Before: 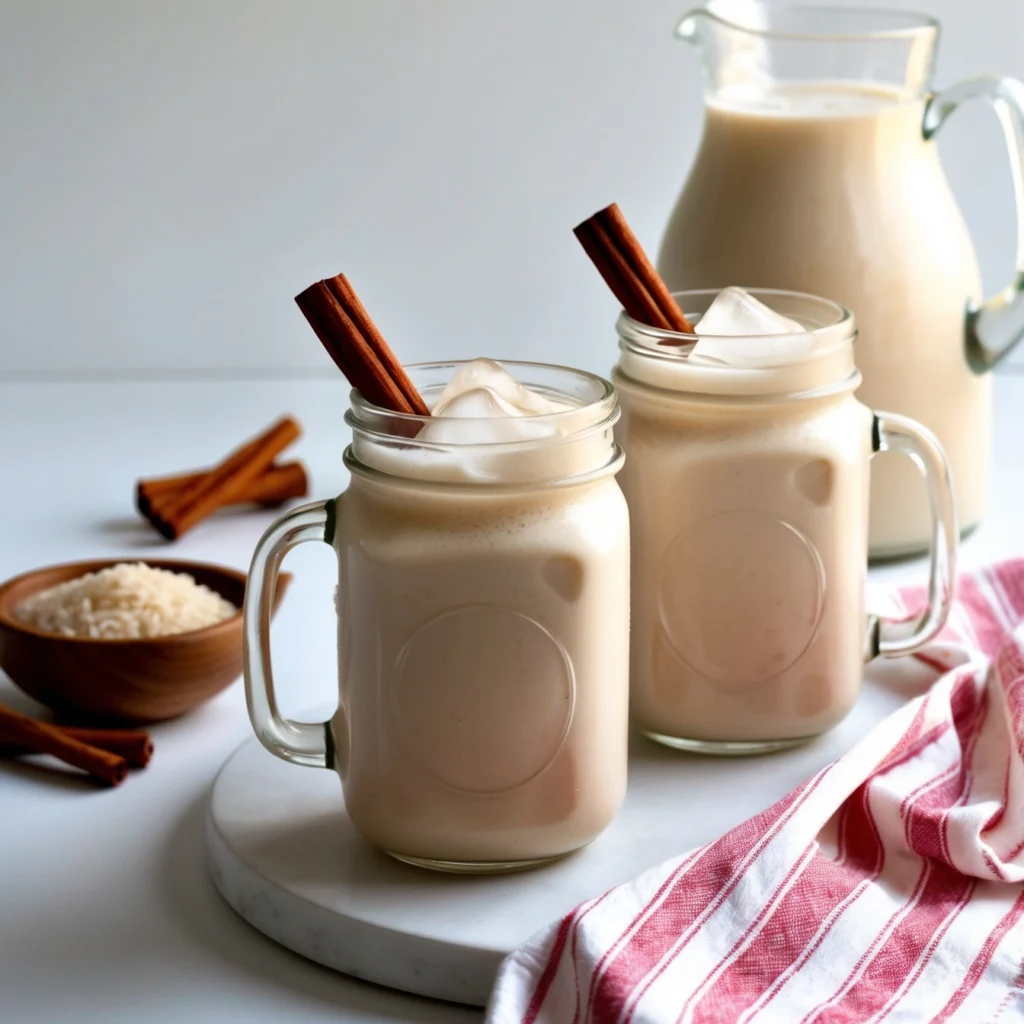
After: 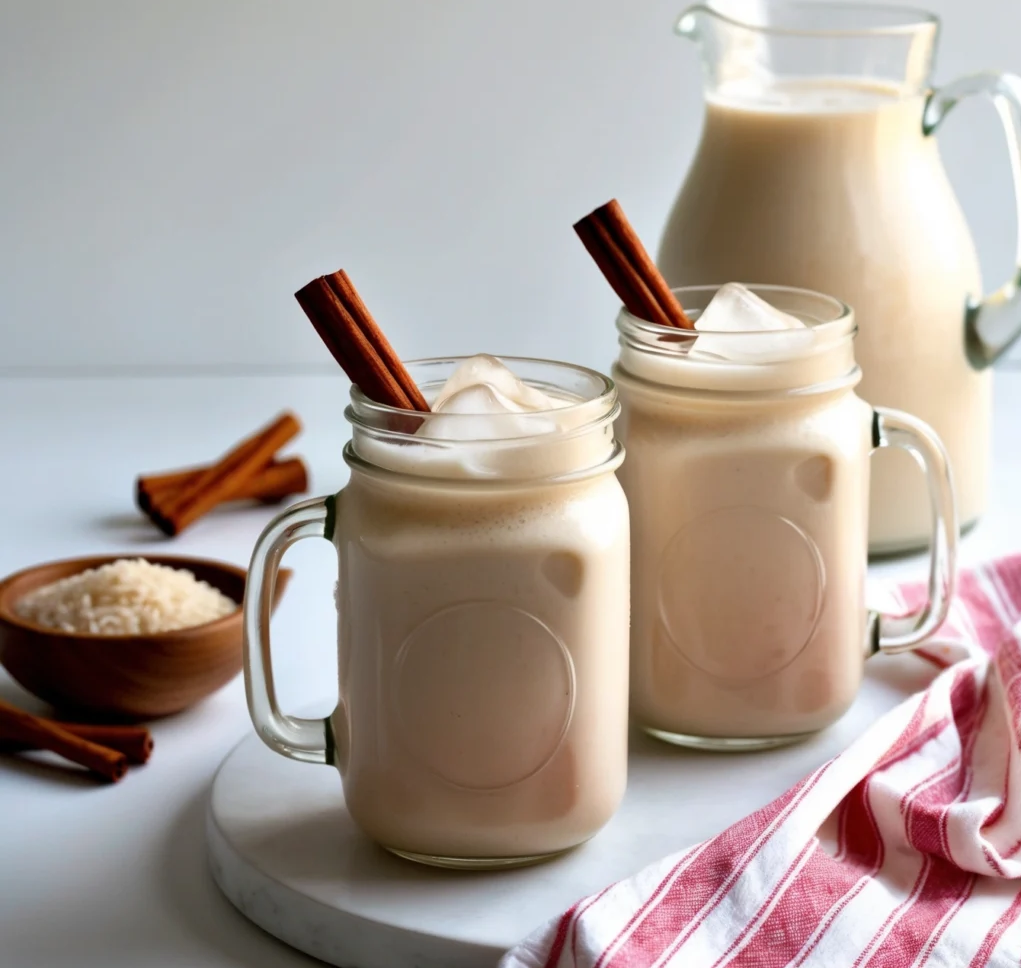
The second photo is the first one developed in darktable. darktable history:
crop: top 0.421%, right 0.264%, bottom 5.027%
